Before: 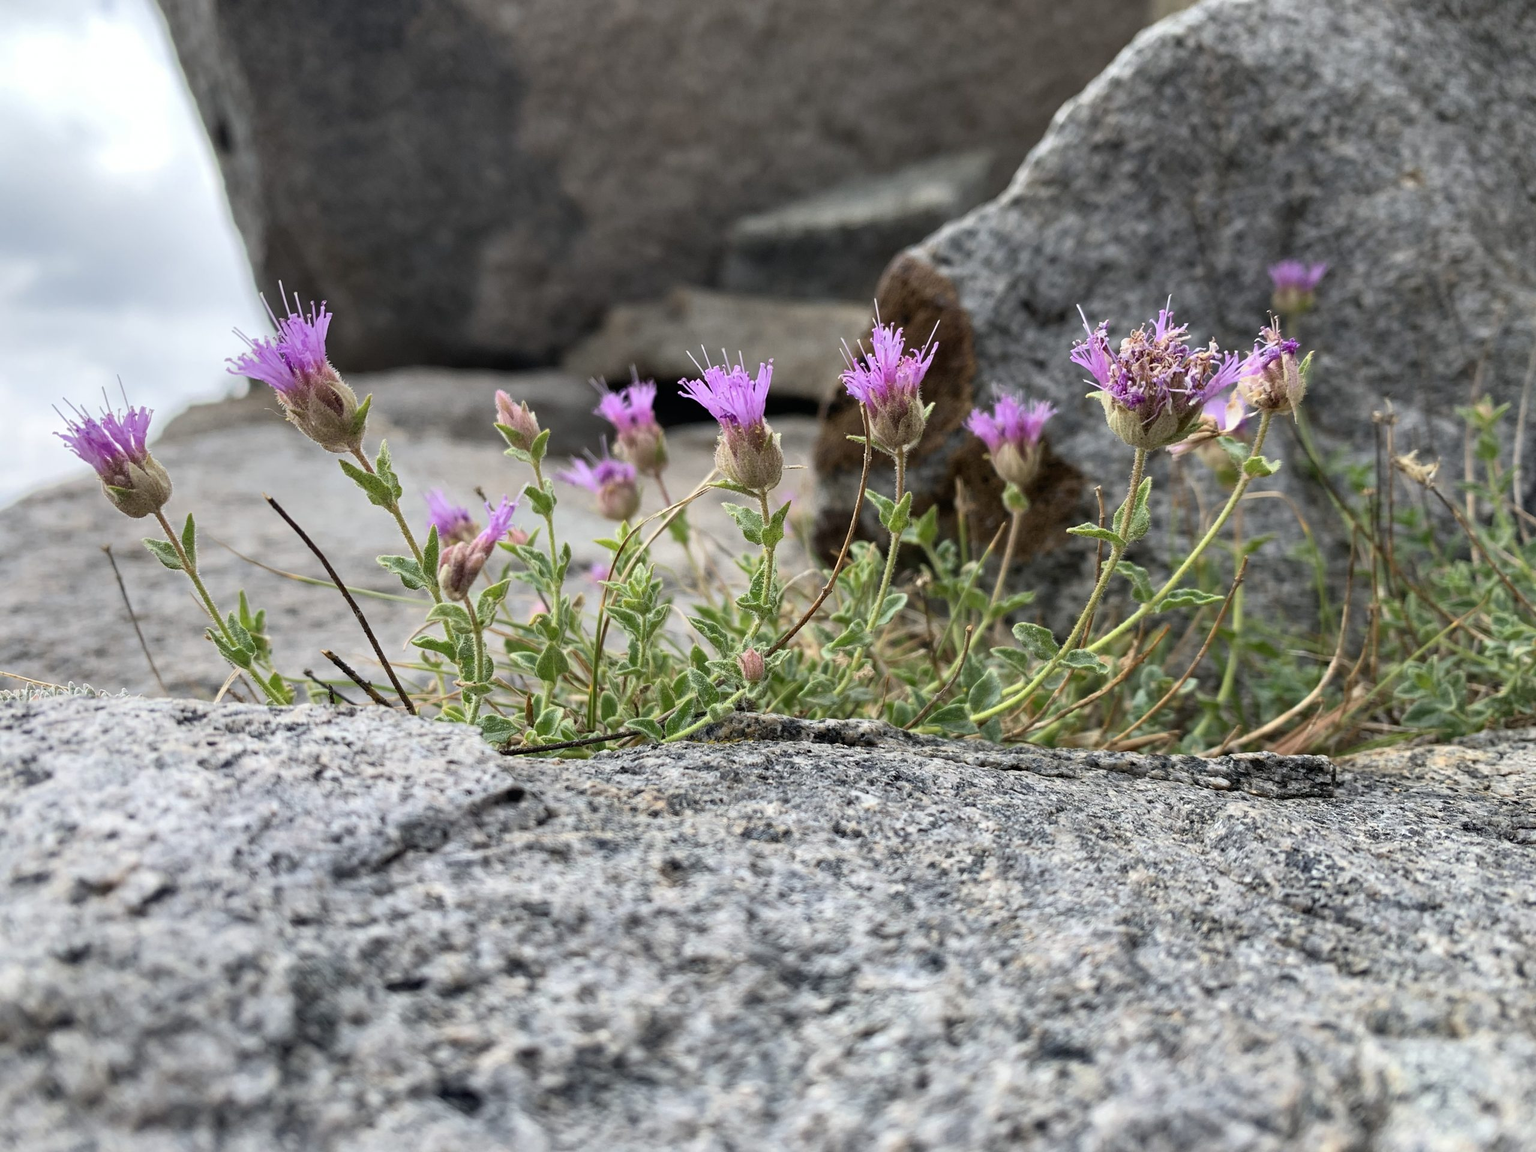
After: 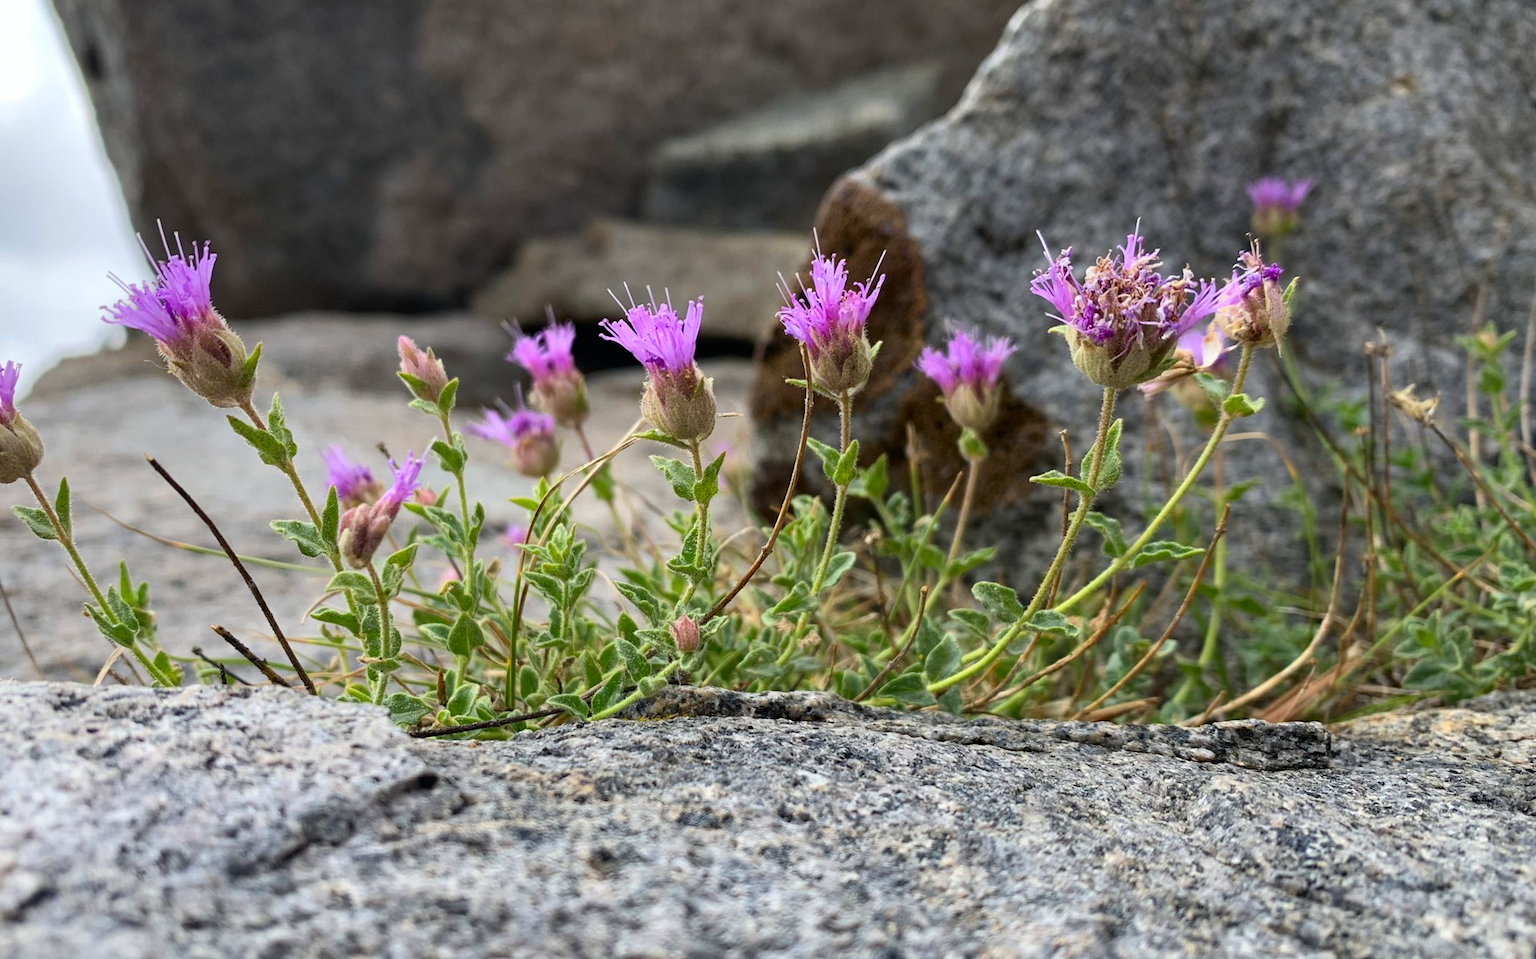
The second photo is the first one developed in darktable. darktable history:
contrast brightness saturation: brightness -0.02, saturation 0.35
crop: left 8.155%, top 6.611%, bottom 15.385%
rotate and perspective: rotation -1°, crop left 0.011, crop right 0.989, crop top 0.025, crop bottom 0.975
